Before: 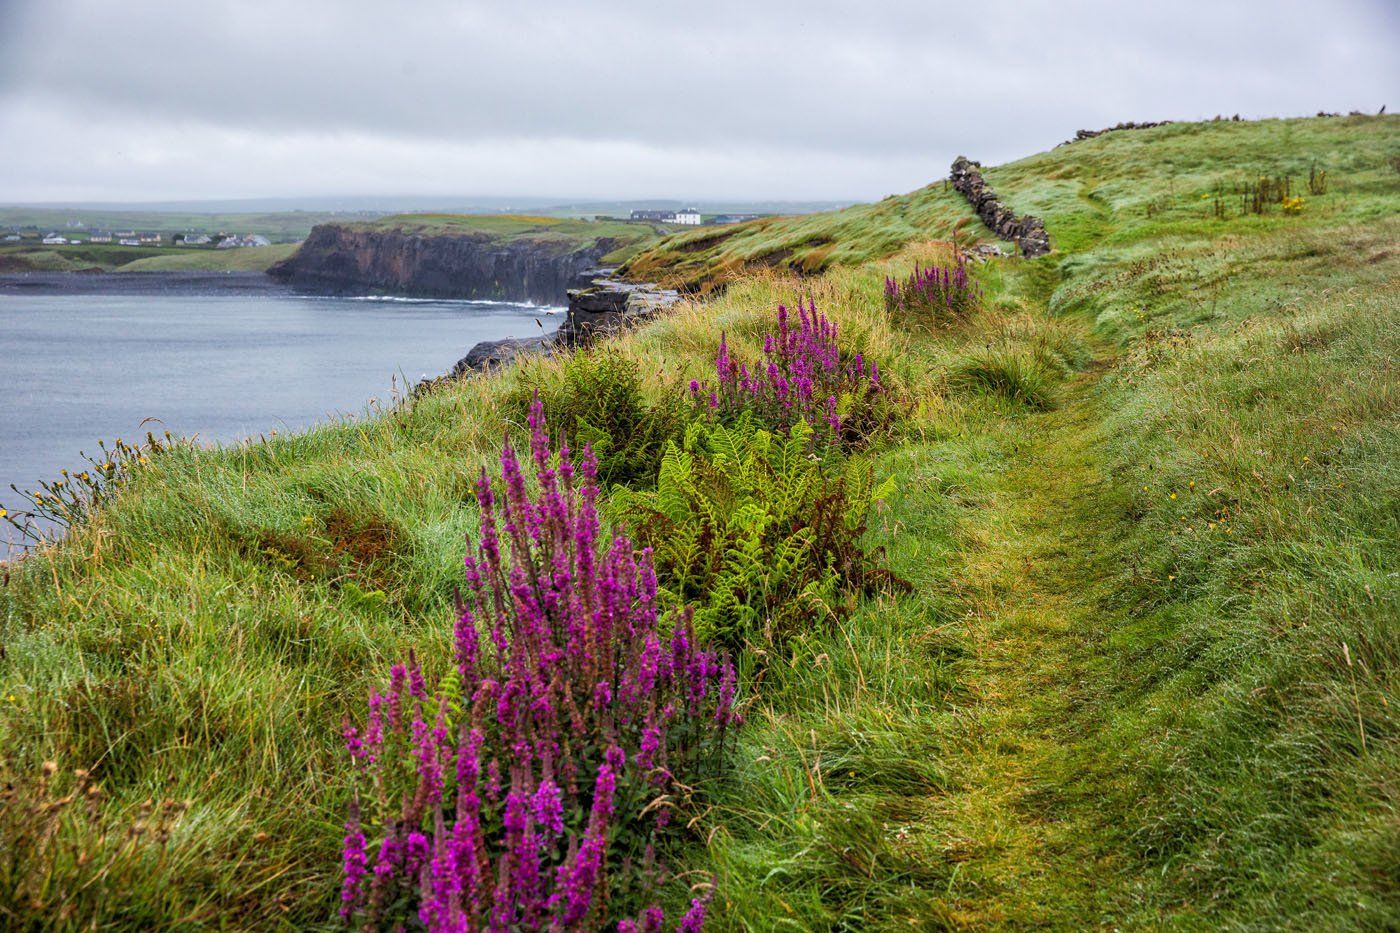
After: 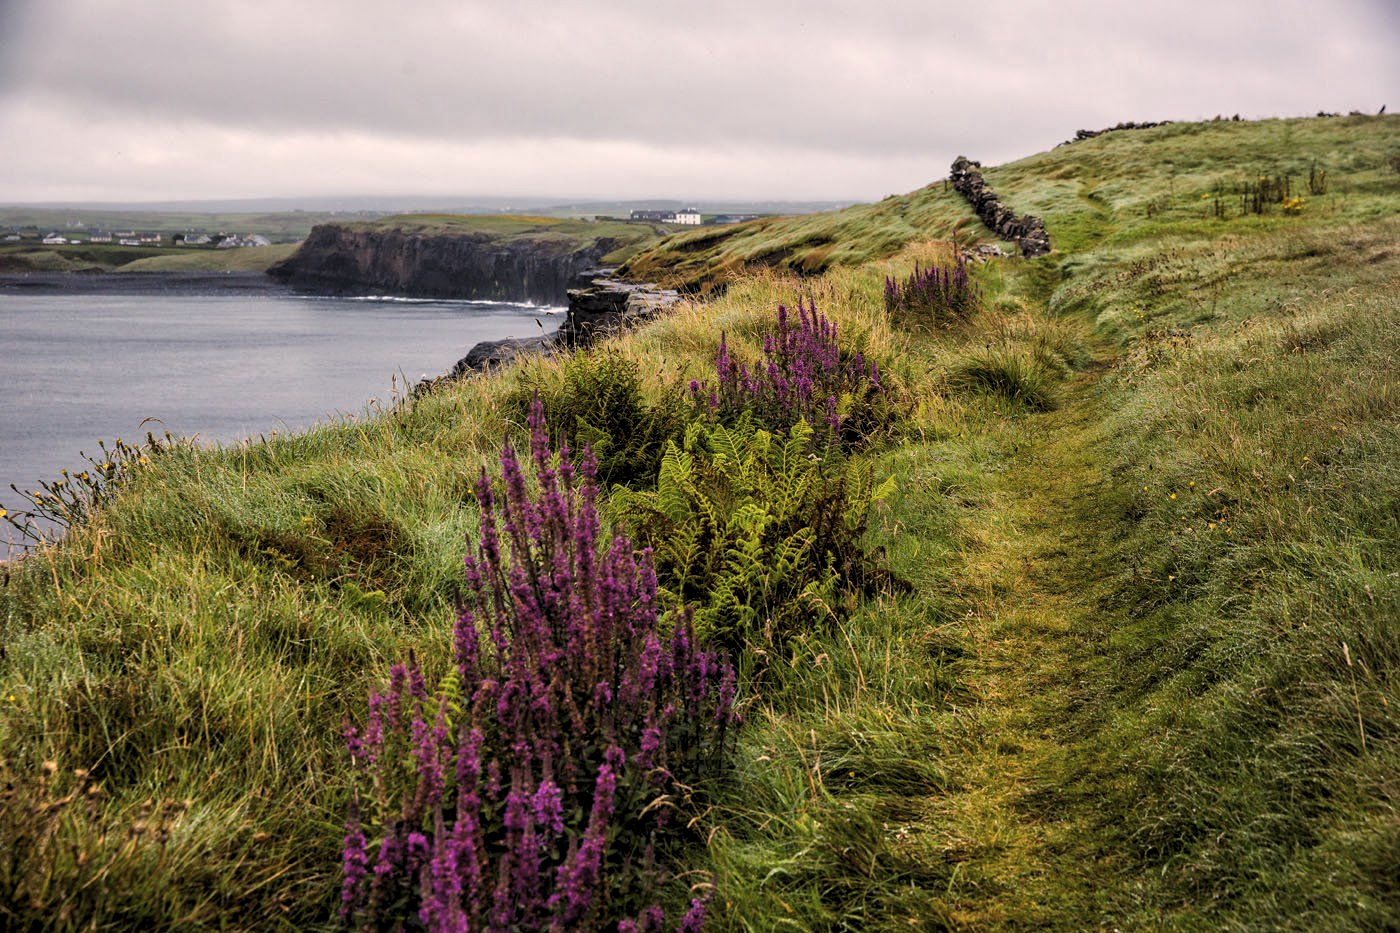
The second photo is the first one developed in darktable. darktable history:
color zones: curves: ch1 [(0, 0.469) (0.001, 0.469) (0.12, 0.446) (0.248, 0.469) (0.5, 0.5) (0.748, 0.5) (0.999, 0.469) (1, 0.469)]
white balance: red 1.127, blue 0.943
color contrast: green-magenta contrast 0.81
levels: levels [0.116, 0.574, 1]
